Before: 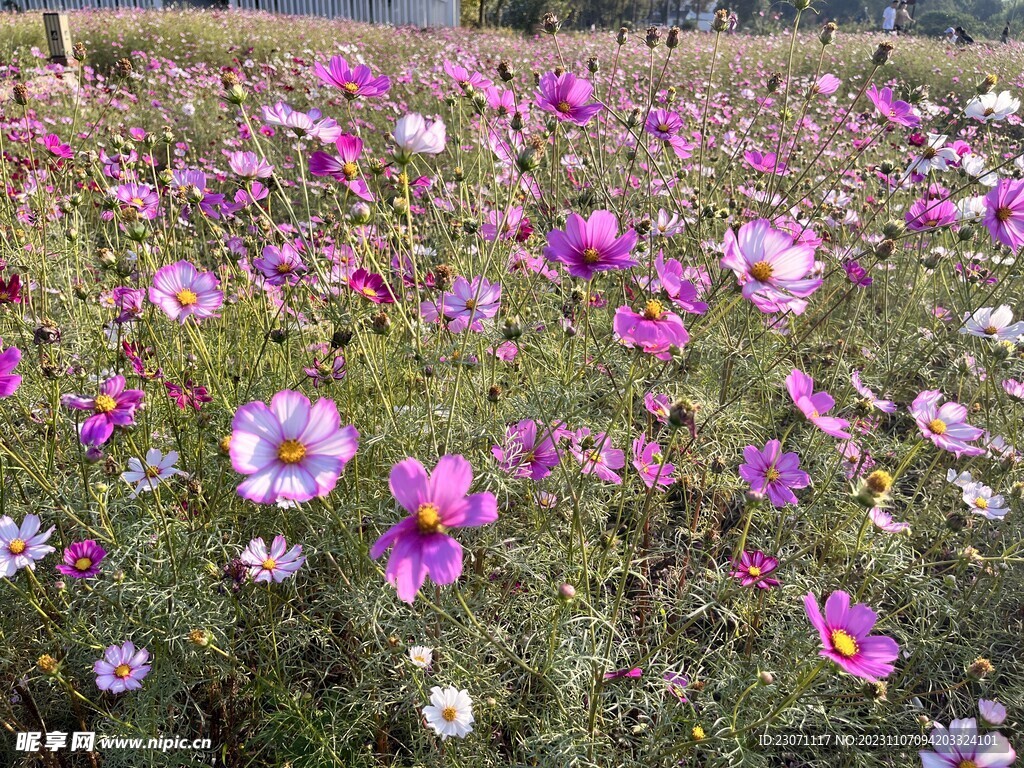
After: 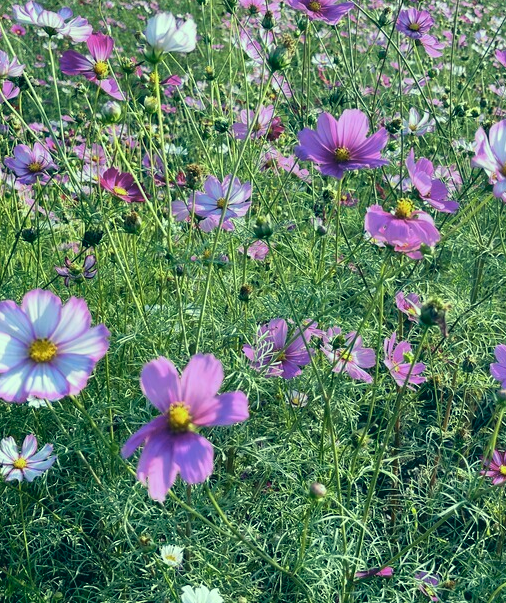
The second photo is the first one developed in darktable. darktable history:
color correction: highlights a* -20.08, highlights b* 9.8, shadows a* -20.4, shadows b* -10.76
crop and rotate: angle 0.02°, left 24.353%, top 13.219%, right 26.156%, bottom 8.224%
